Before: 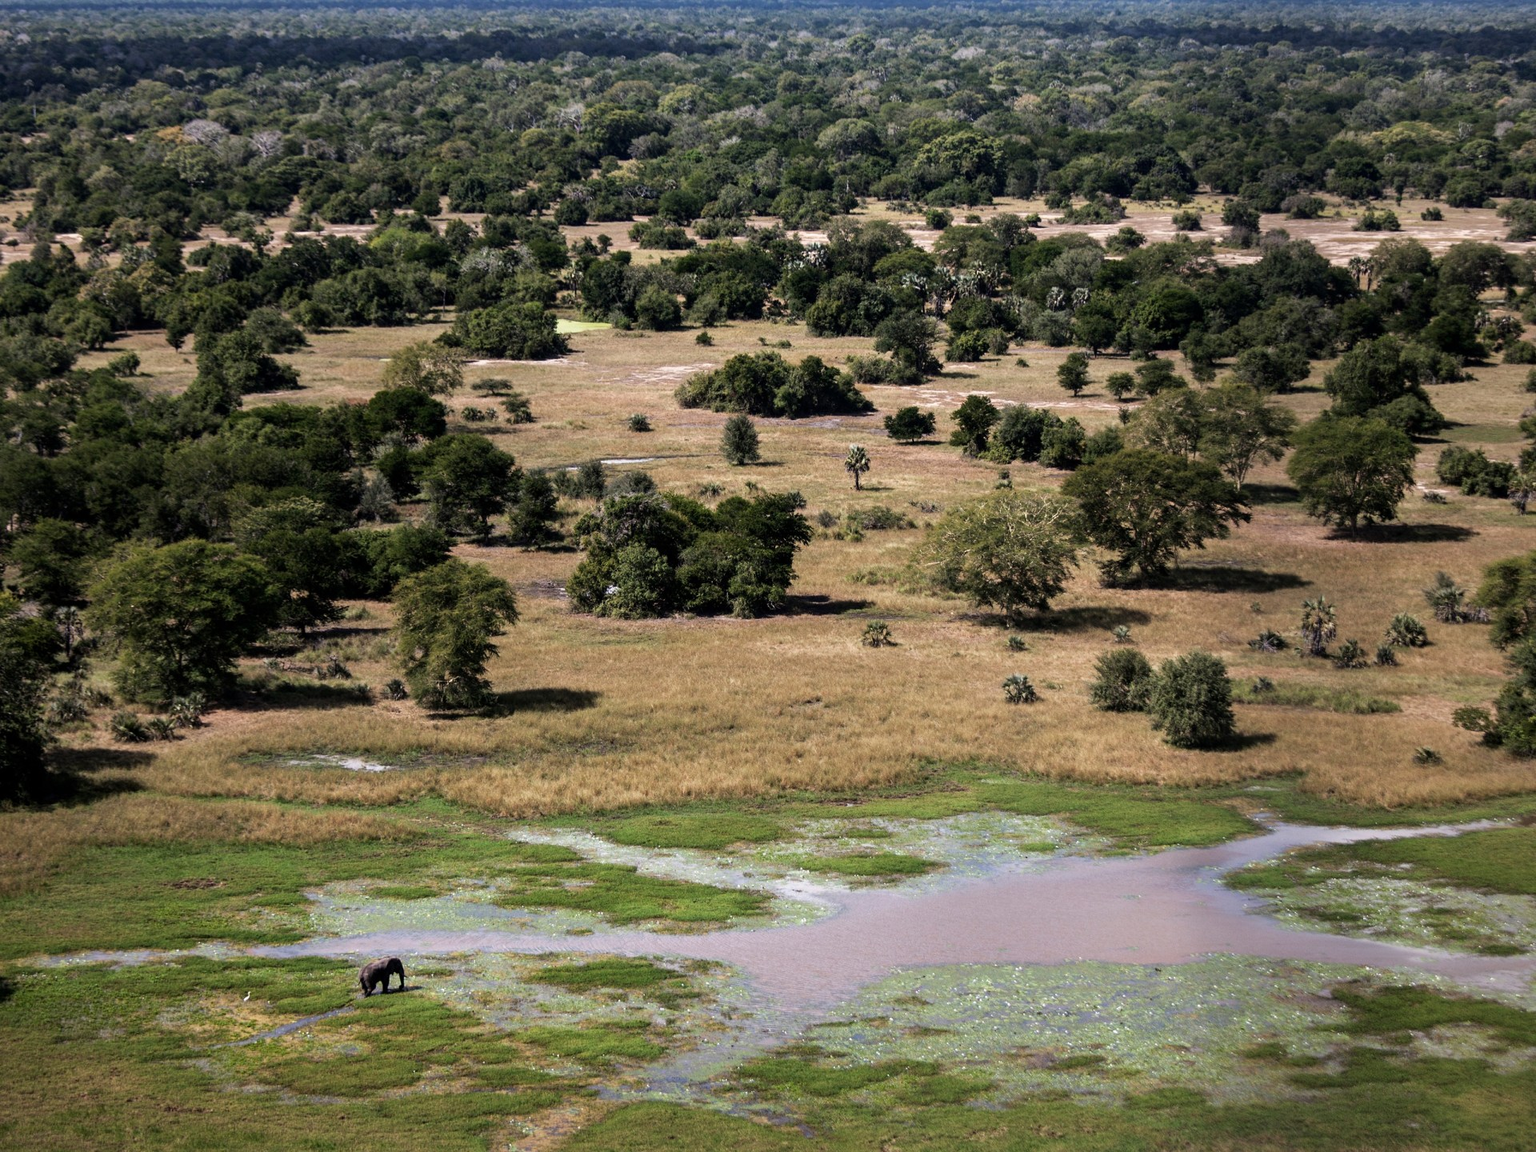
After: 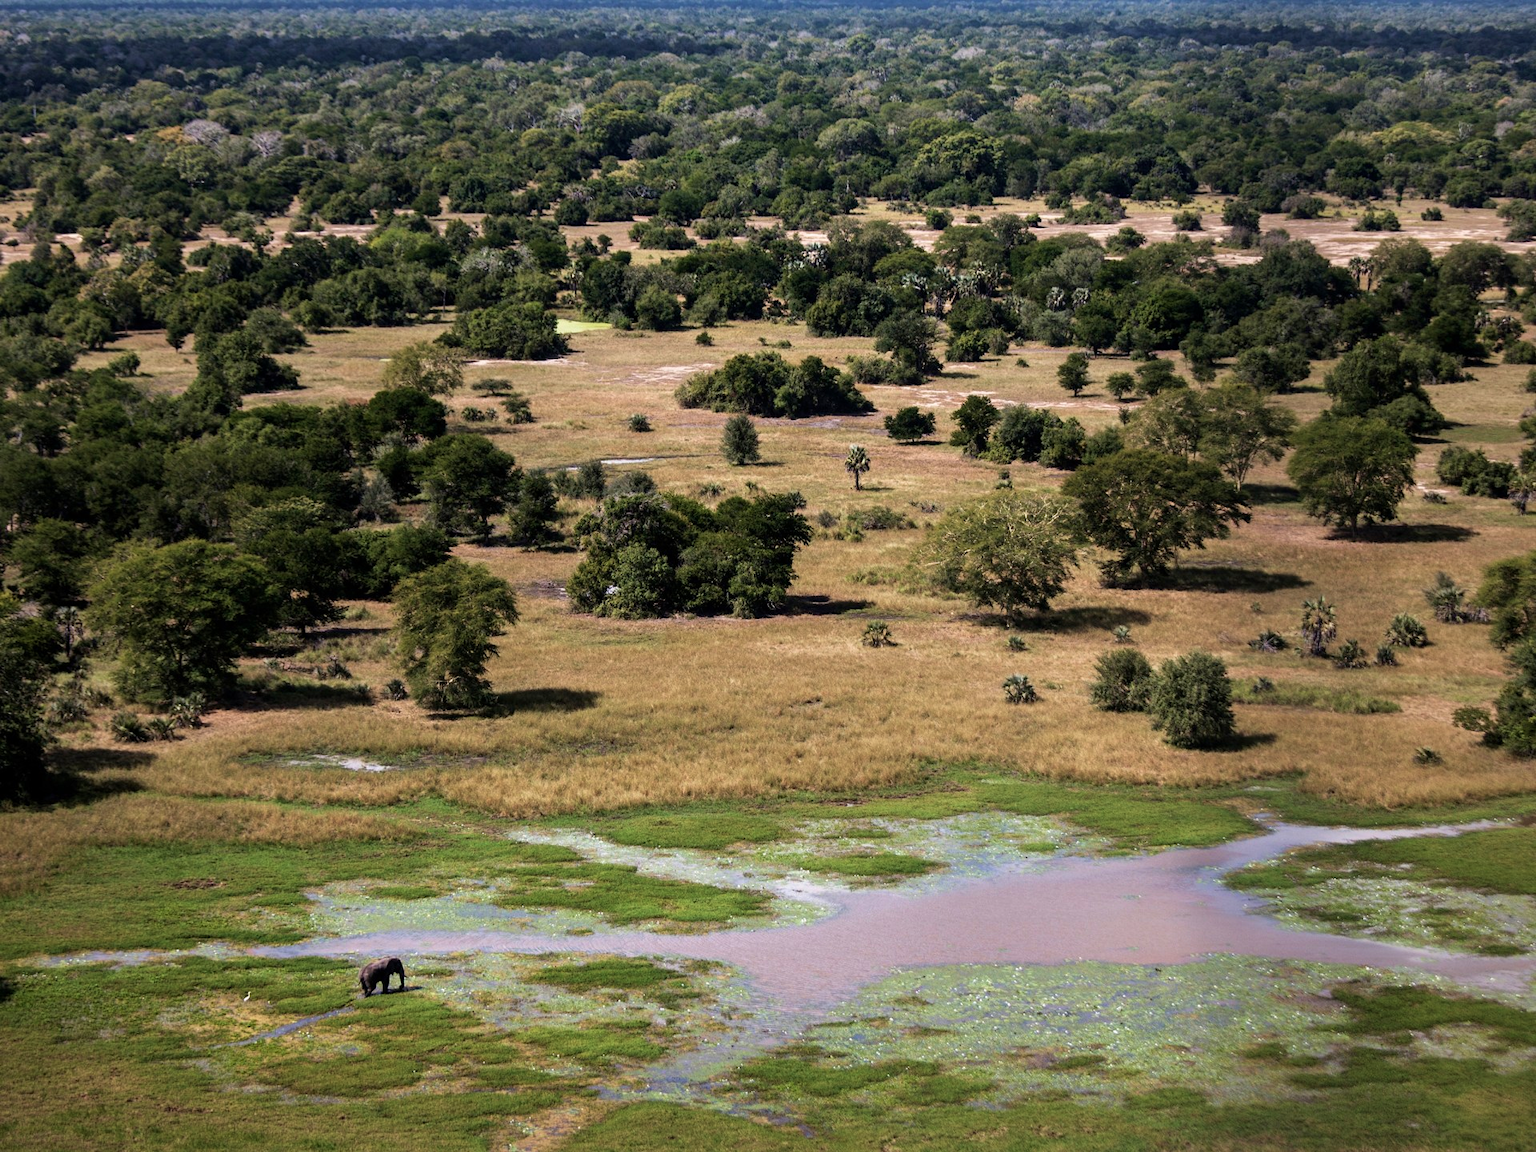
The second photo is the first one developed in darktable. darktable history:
bloom: size 13.65%, threshold 98.39%, strength 4.82%
velvia: on, module defaults
